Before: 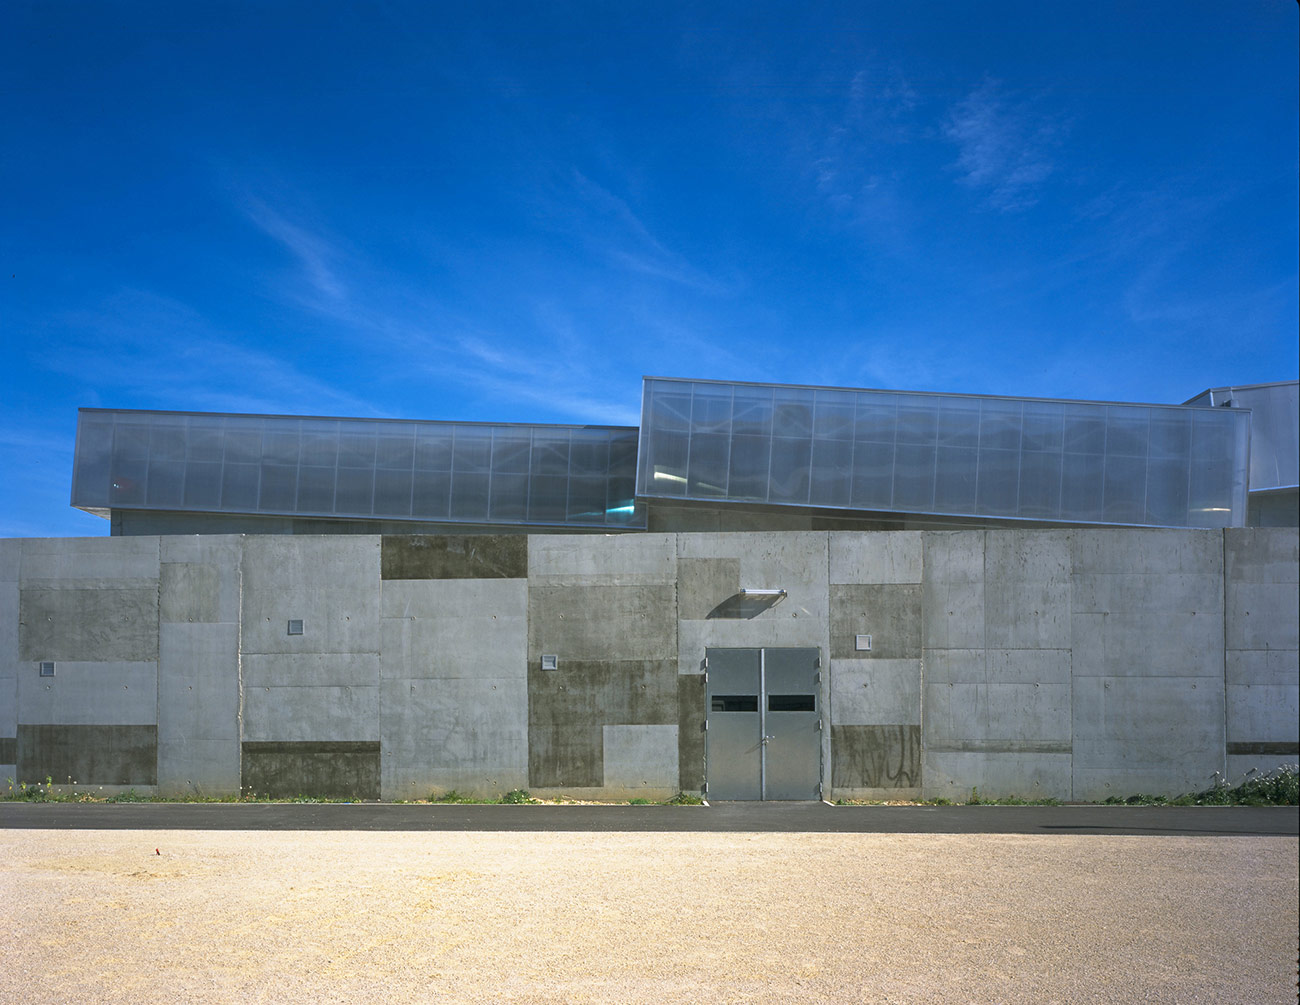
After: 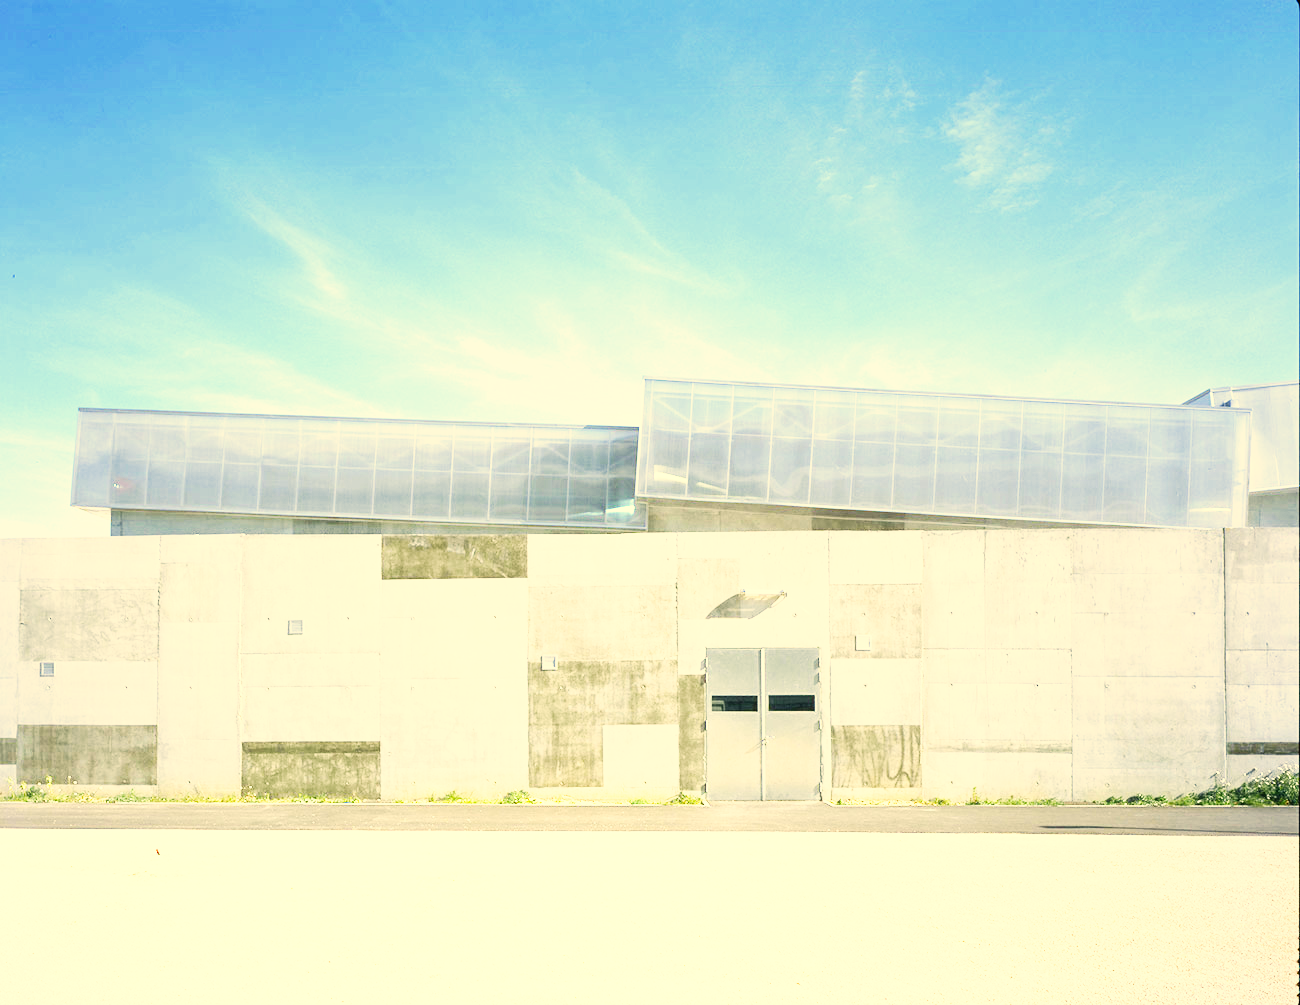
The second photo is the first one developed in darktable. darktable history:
base curve: curves: ch0 [(0, 0) (0.007, 0.004) (0.027, 0.03) (0.046, 0.07) (0.207, 0.54) (0.442, 0.872) (0.673, 0.972) (1, 1)], preserve colors none
color correction: highlights a* 2.64, highlights b* 22.66
exposure: black level correction 0, exposure 1.46 EV, compensate highlight preservation false
